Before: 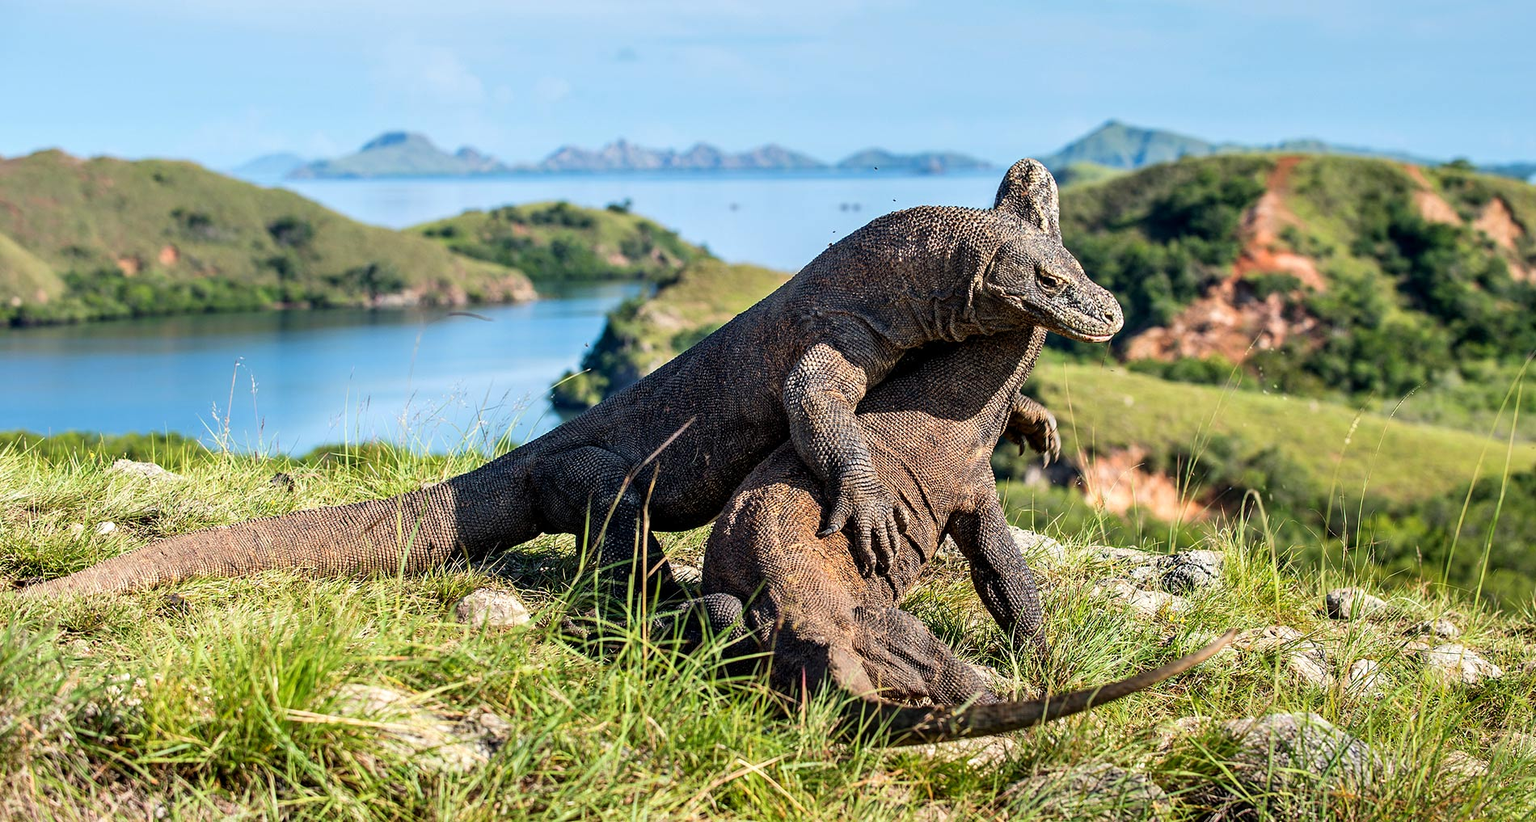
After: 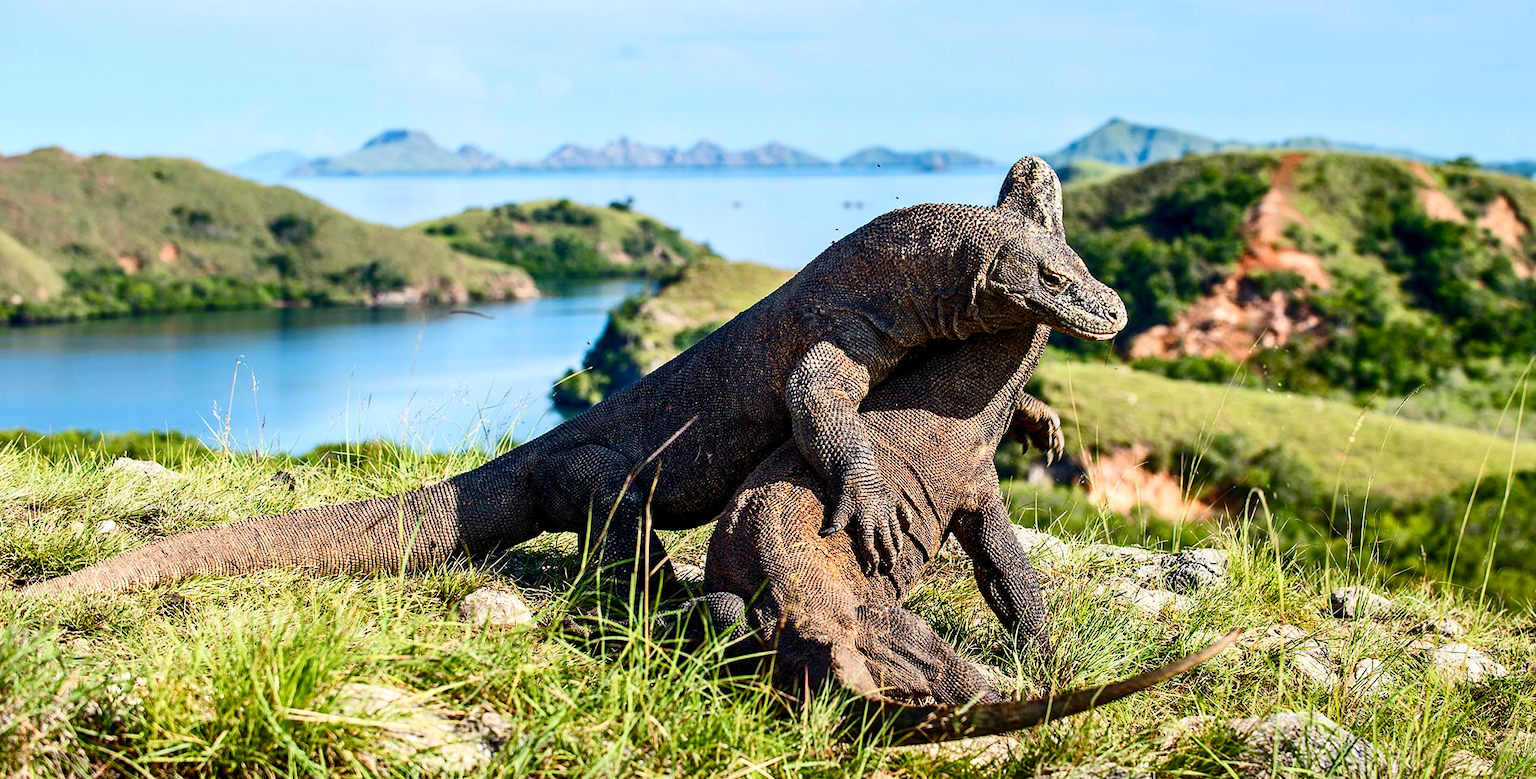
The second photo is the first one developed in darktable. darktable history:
crop: top 0.448%, right 0.264%, bottom 5.045%
color balance rgb: perceptual saturation grading › global saturation 20%, perceptual saturation grading › highlights -25%, perceptual saturation grading › shadows 50%
contrast brightness saturation: contrast 0.22
